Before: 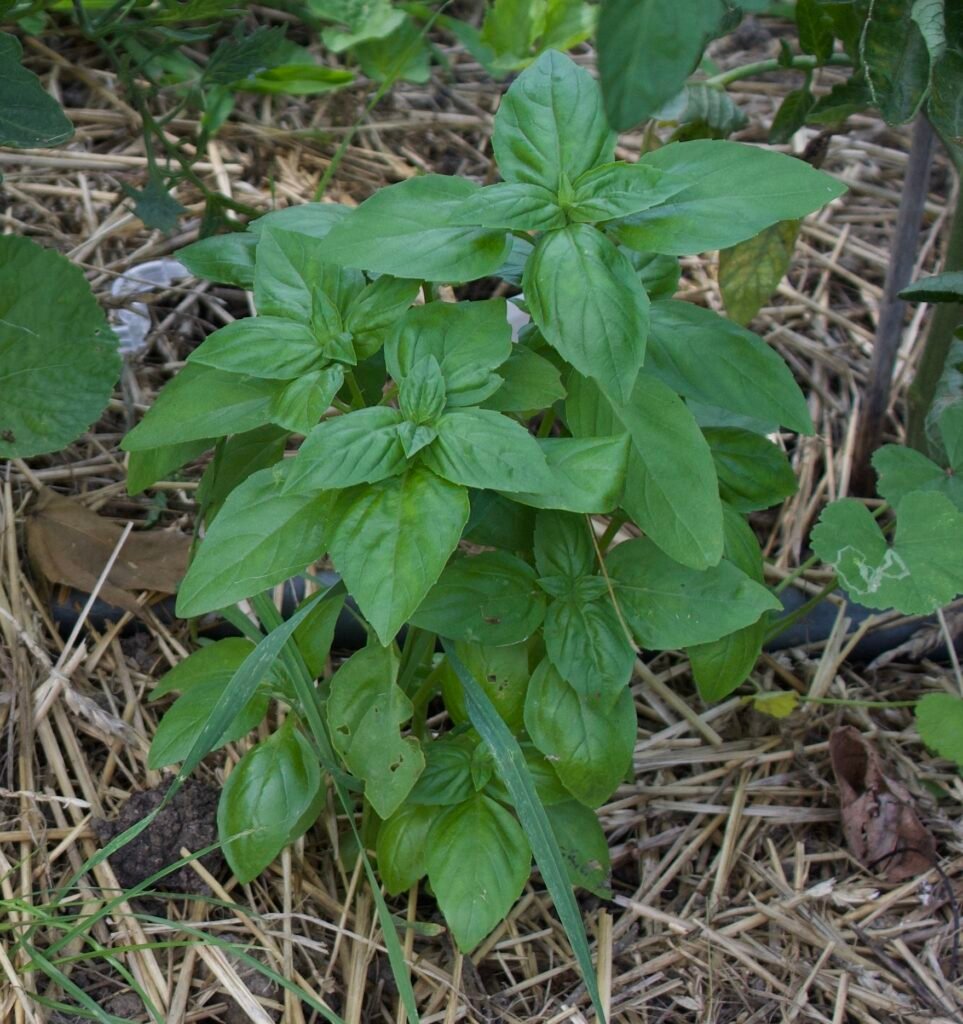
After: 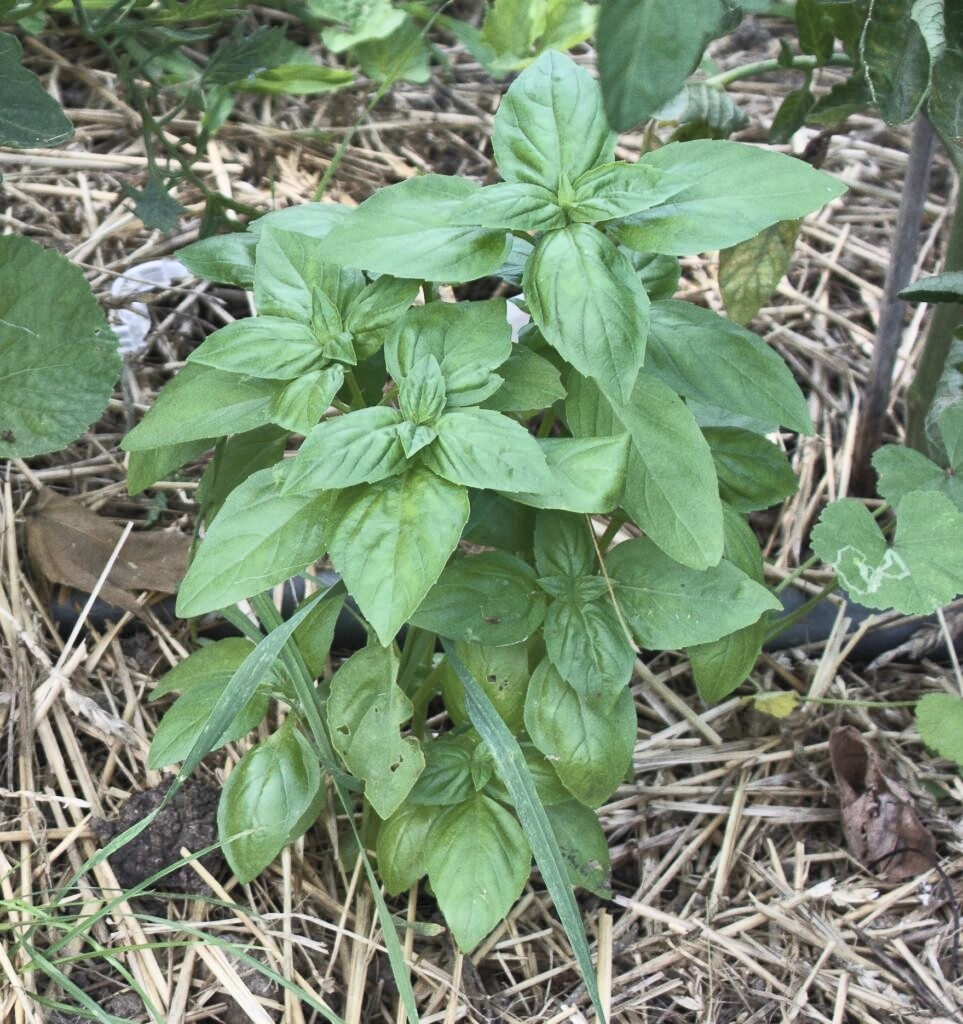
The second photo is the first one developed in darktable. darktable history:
shadows and highlights: soften with gaussian
contrast brightness saturation: contrast 0.424, brightness 0.553, saturation -0.19
